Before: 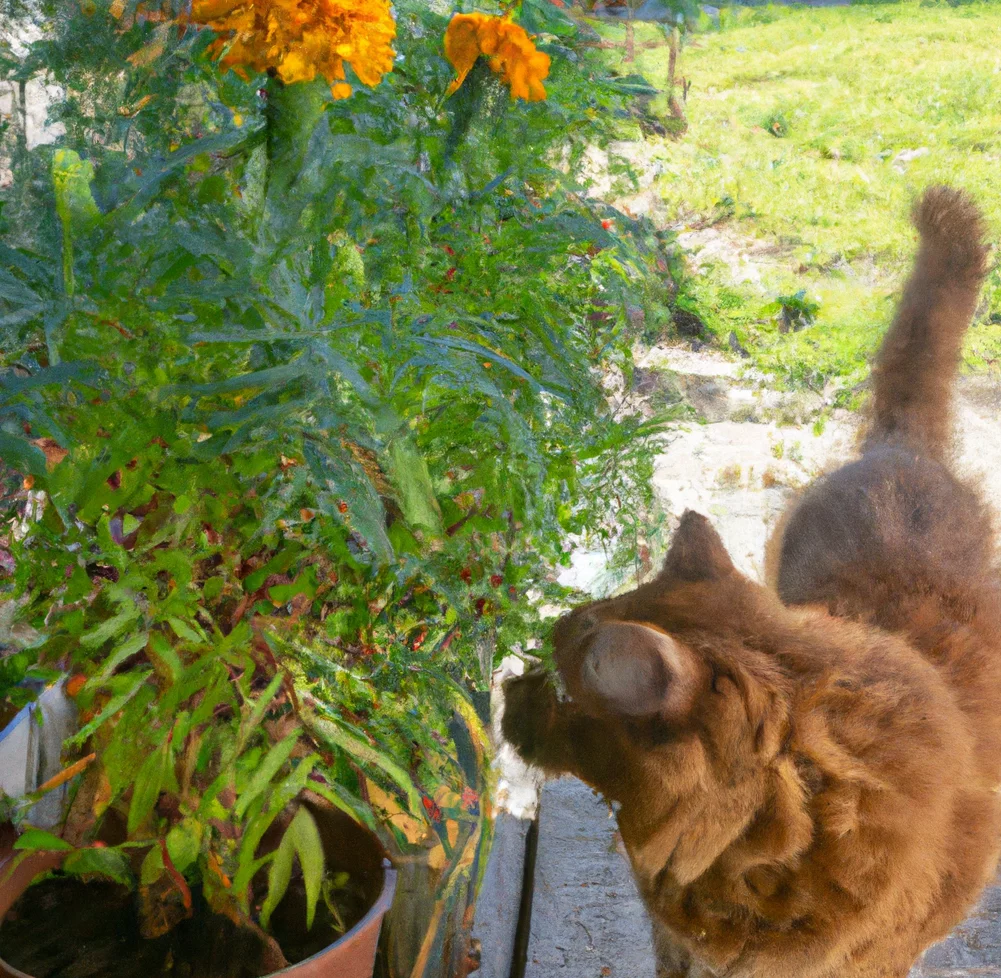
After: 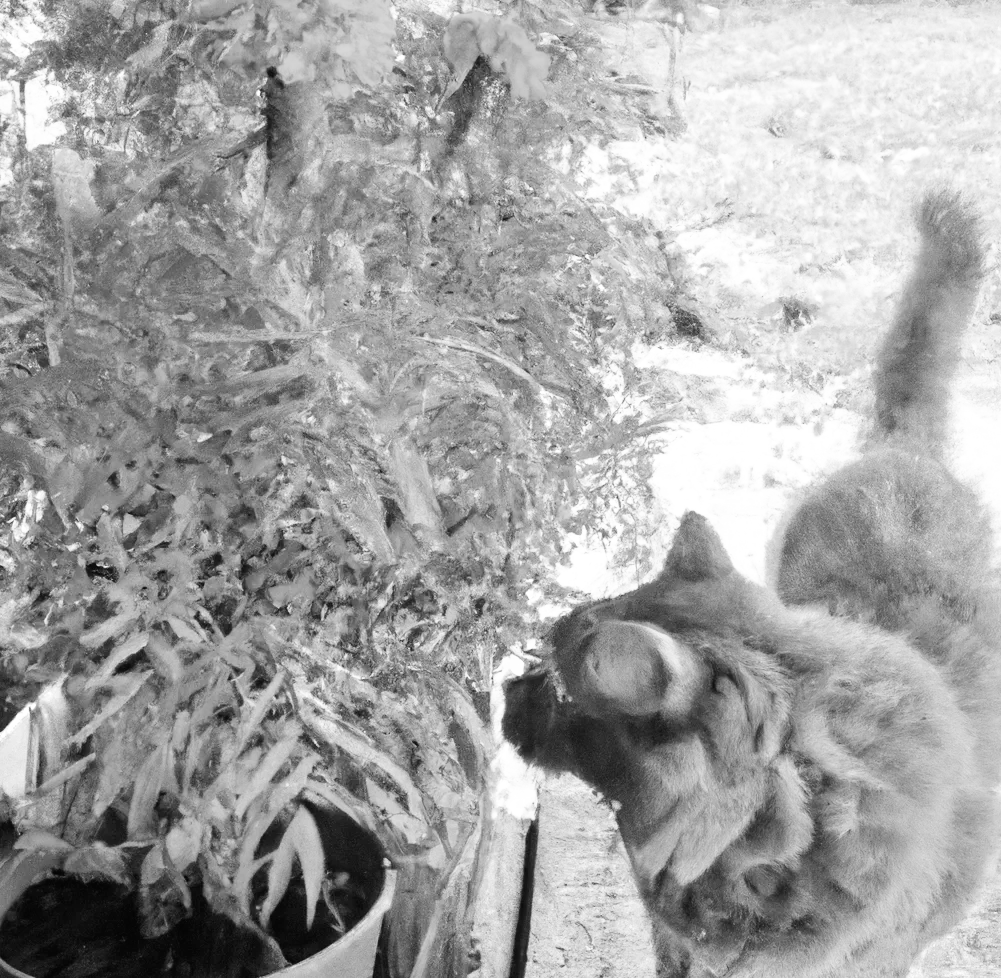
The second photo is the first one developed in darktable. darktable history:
color zones: curves: ch0 [(0, 0.613) (0.01, 0.613) (0.245, 0.448) (0.498, 0.529) (0.642, 0.665) (0.879, 0.777) (0.99, 0.613)]; ch1 [(0, 0) (0.143, 0) (0.286, 0) (0.429, 0) (0.571, 0) (0.714, 0) (0.857, 0)]
color correction: highlights a* -0.098, highlights b* 0.121
base curve: curves: ch0 [(0, 0) (0.007, 0.004) (0.027, 0.03) (0.046, 0.07) (0.207, 0.54) (0.442, 0.872) (0.673, 0.972) (1, 1)], preserve colors none
color balance rgb: power › luminance 9.785%, power › chroma 2.804%, power › hue 57.75°, perceptual saturation grading › global saturation 0.213%, contrast 5.049%
